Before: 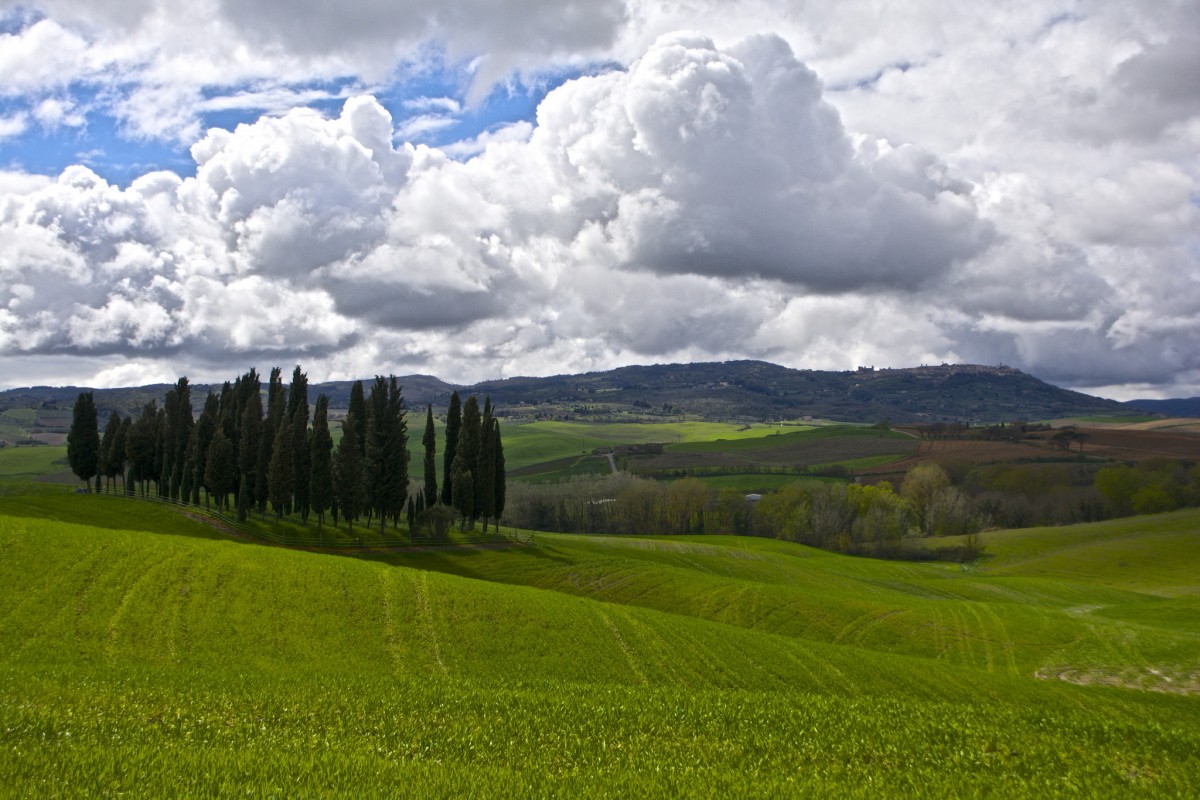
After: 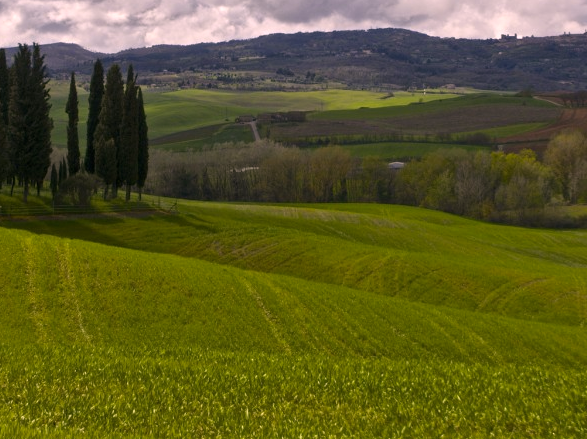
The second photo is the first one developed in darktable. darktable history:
color correction: highlights a* 12.37, highlights b* 5.61
crop: left 29.766%, top 41.559%, right 21.267%, bottom 3.516%
